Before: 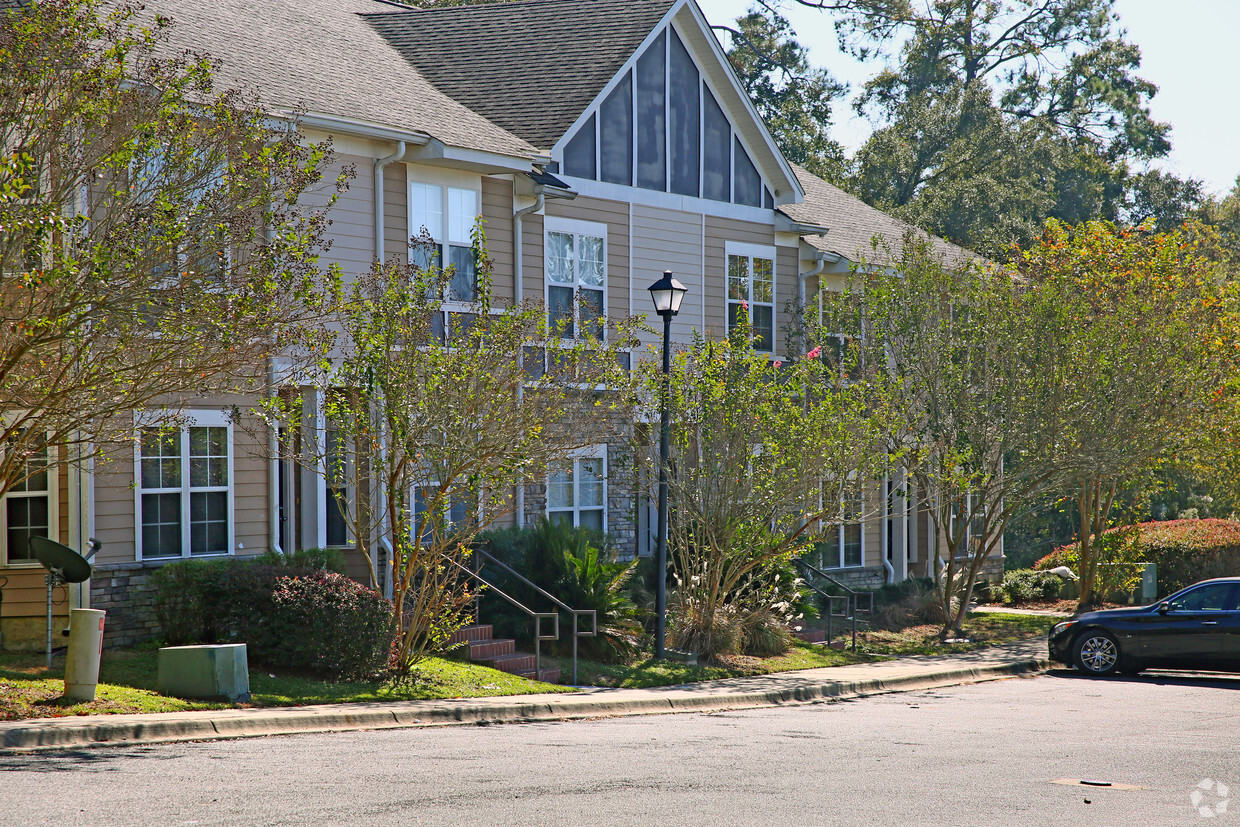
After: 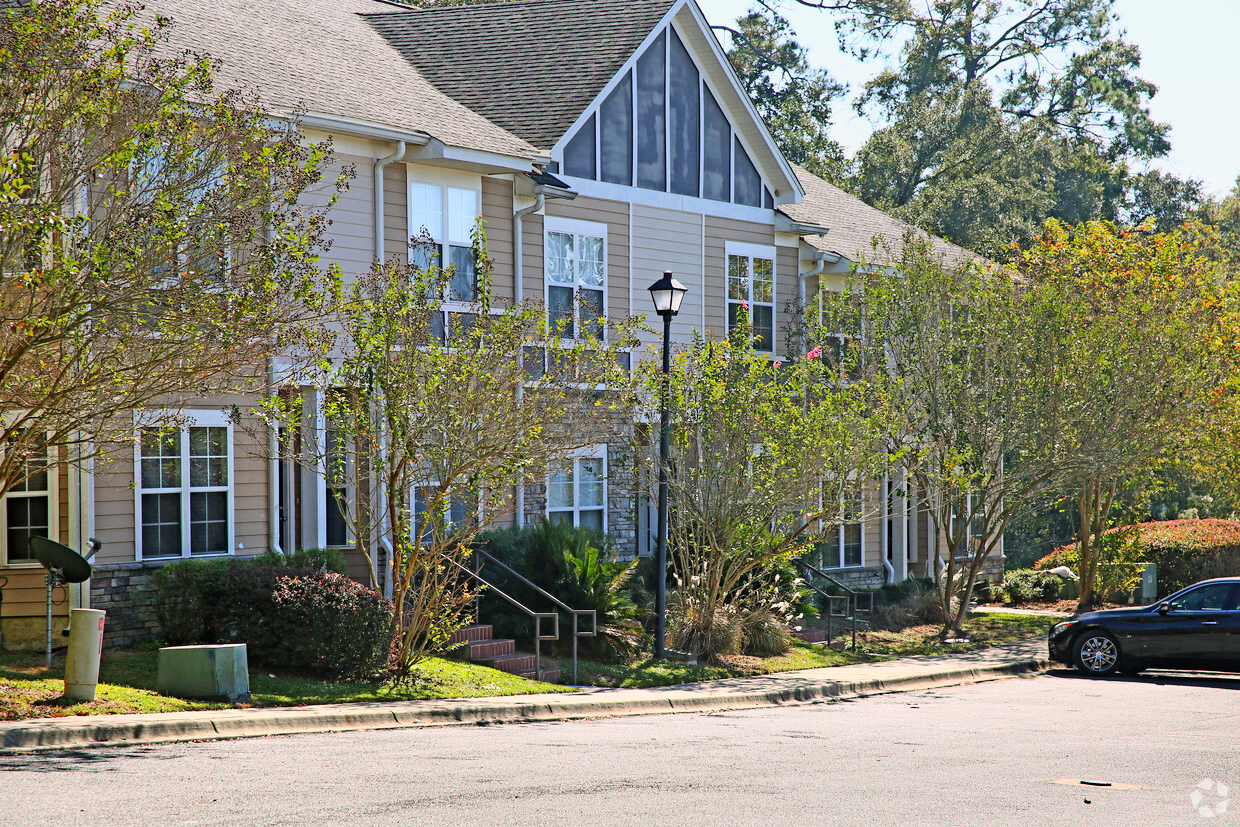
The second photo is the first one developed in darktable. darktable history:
tone curve: curves: ch0 [(0, 0) (0.004, 0.001) (0.133, 0.112) (0.325, 0.362) (0.832, 0.893) (1, 1)], color space Lab, linked channels, preserve colors none
